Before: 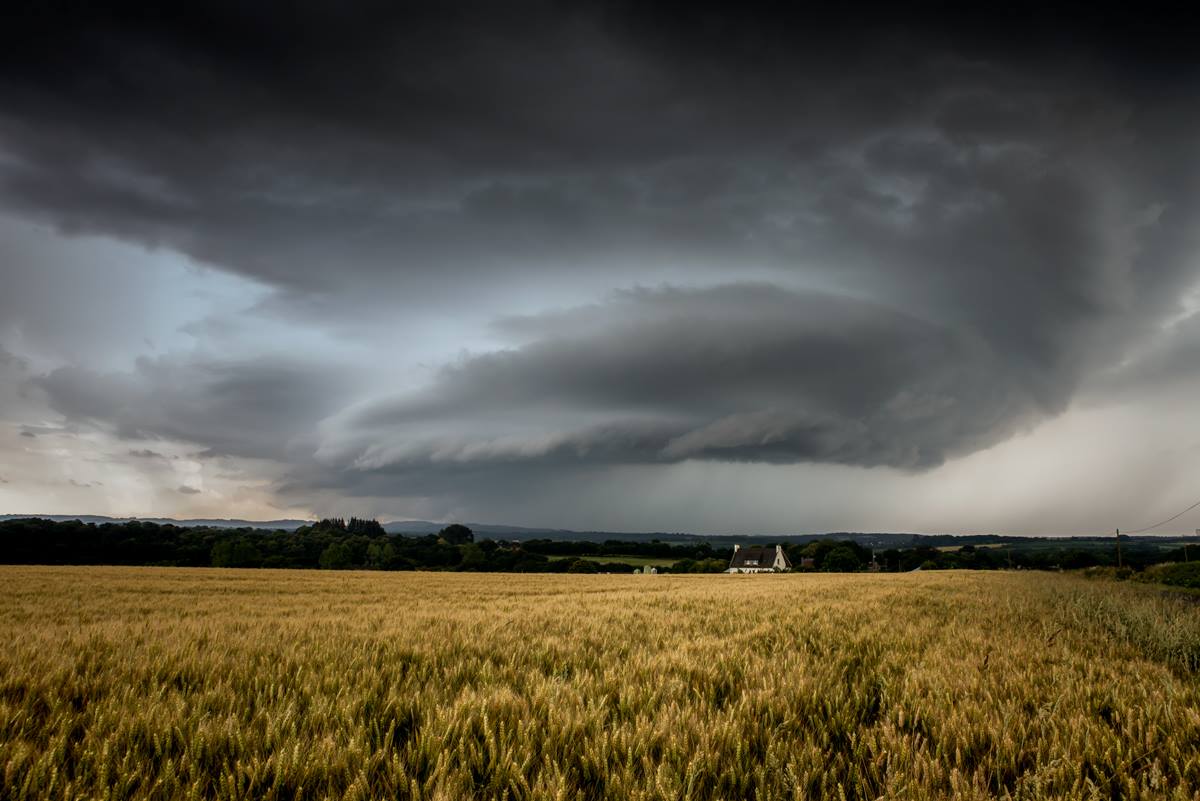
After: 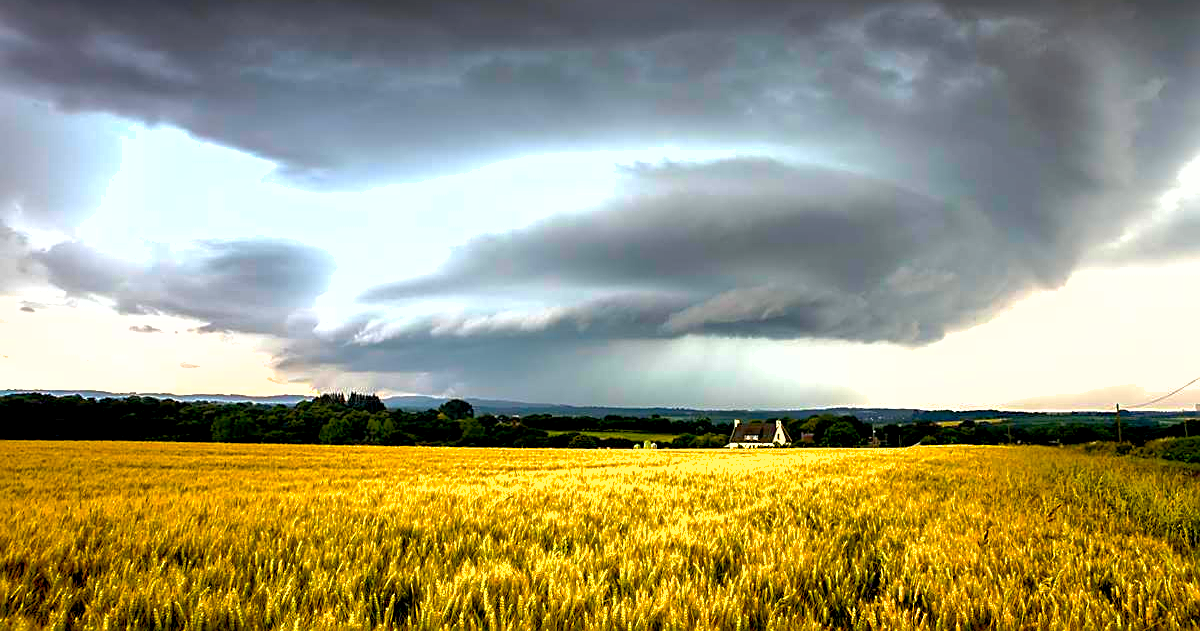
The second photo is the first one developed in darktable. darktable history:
crop and rotate: top 15.724%, bottom 5.425%
exposure: black level correction 0, exposure 1.388 EV, compensate highlight preservation false
sharpen: on, module defaults
shadows and highlights: highlights color adjustment 42.46%
tone equalizer: -8 EV -0.422 EV, -7 EV -0.376 EV, -6 EV -0.304 EV, -5 EV -0.214 EV, -3 EV 0.204 EV, -2 EV 0.347 EV, -1 EV 0.373 EV, +0 EV 0.399 EV, edges refinement/feathering 500, mask exposure compensation -1.57 EV, preserve details no
contrast brightness saturation: contrast 0.029, brightness -0.041
color balance rgb: global offset › luminance -0.498%, linear chroma grading › global chroma 42.612%, perceptual saturation grading › global saturation 31.13%
